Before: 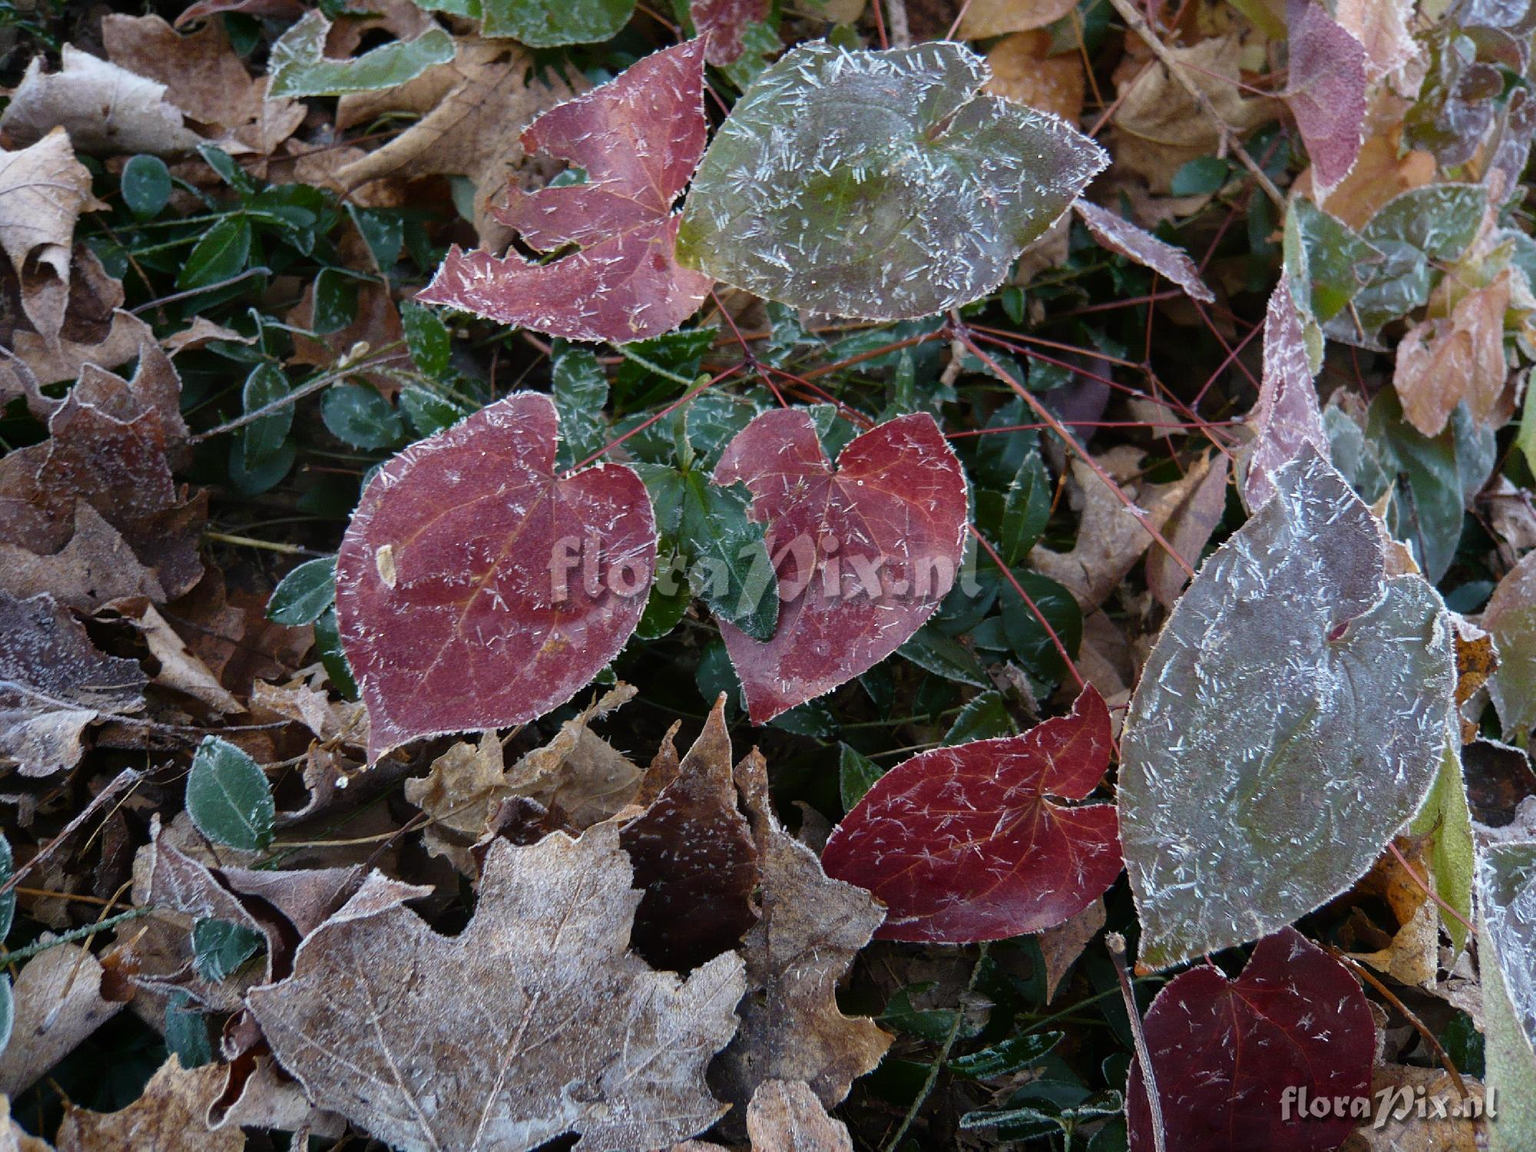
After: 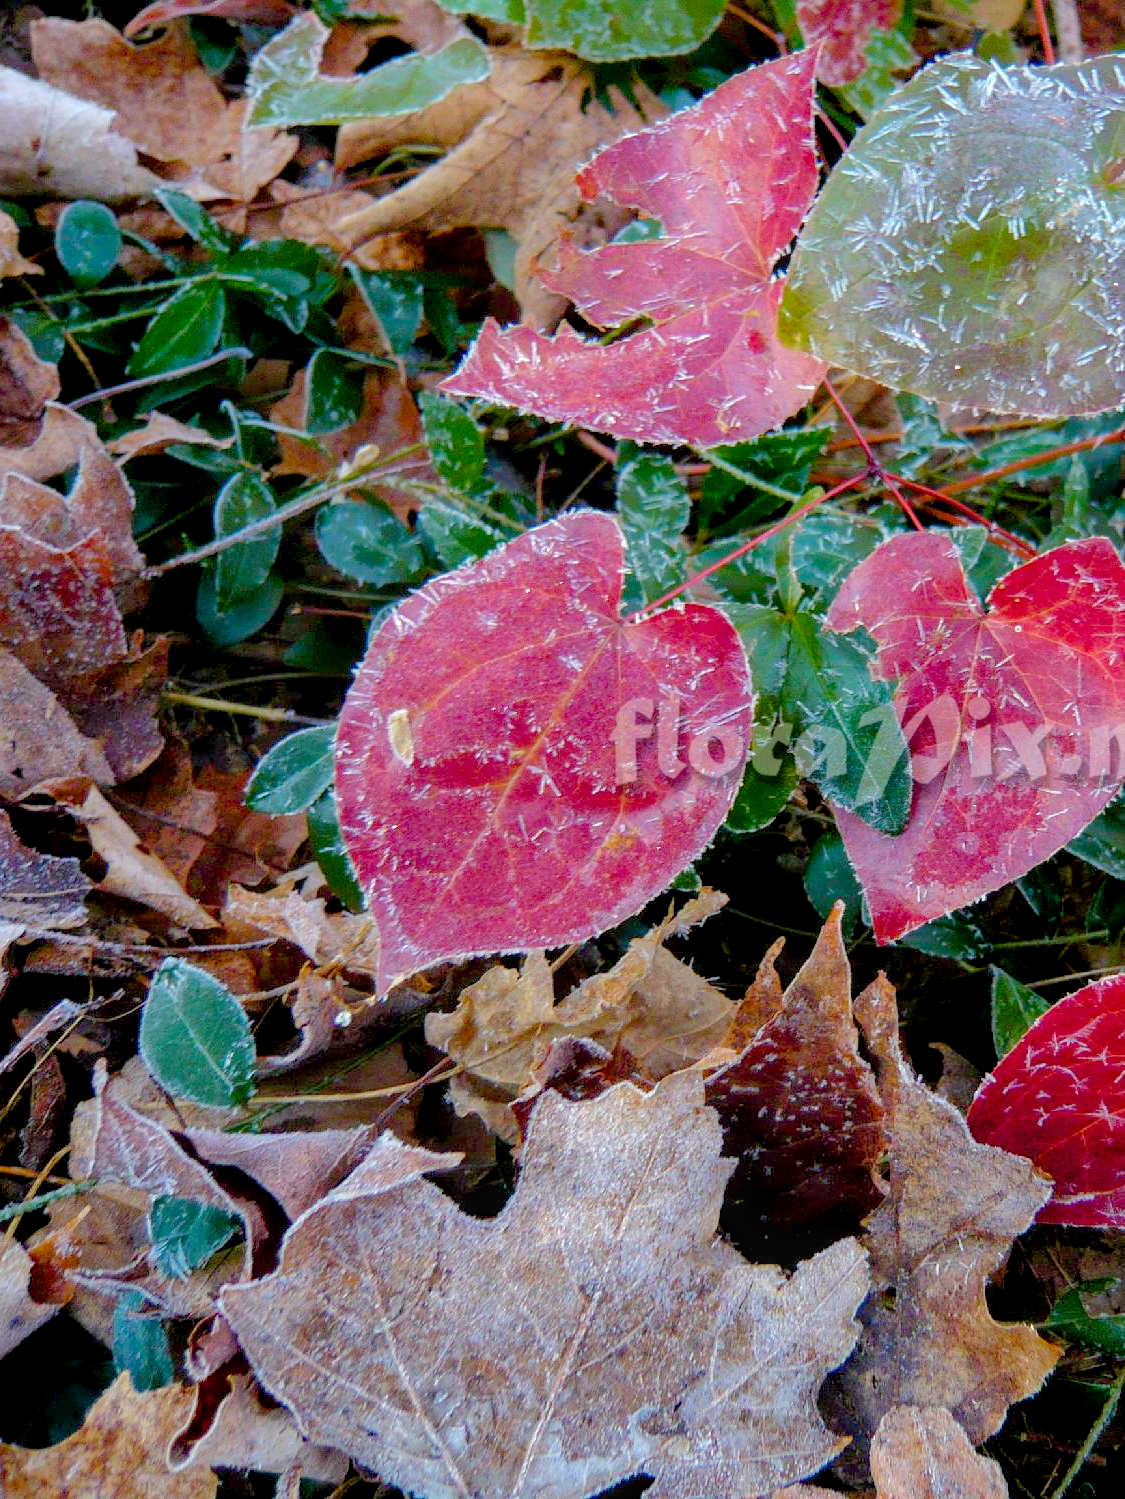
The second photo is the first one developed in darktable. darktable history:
exposure: black level correction 0.004, exposure 0.014 EV, compensate highlight preservation false
crop: left 5.114%, right 38.589%
color balance rgb: perceptual saturation grading › global saturation 25%, perceptual brilliance grading › mid-tones 10%, perceptual brilliance grading › shadows 15%, global vibrance 20%
local contrast: on, module defaults
tone curve: curves: ch0 [(0, 0) (0.004, 0.008) (0.077, 0.156) (0.169, 0.29) (0.774, 0.774) (1, 1)], color space Lab, linked channels, preserve colors none
